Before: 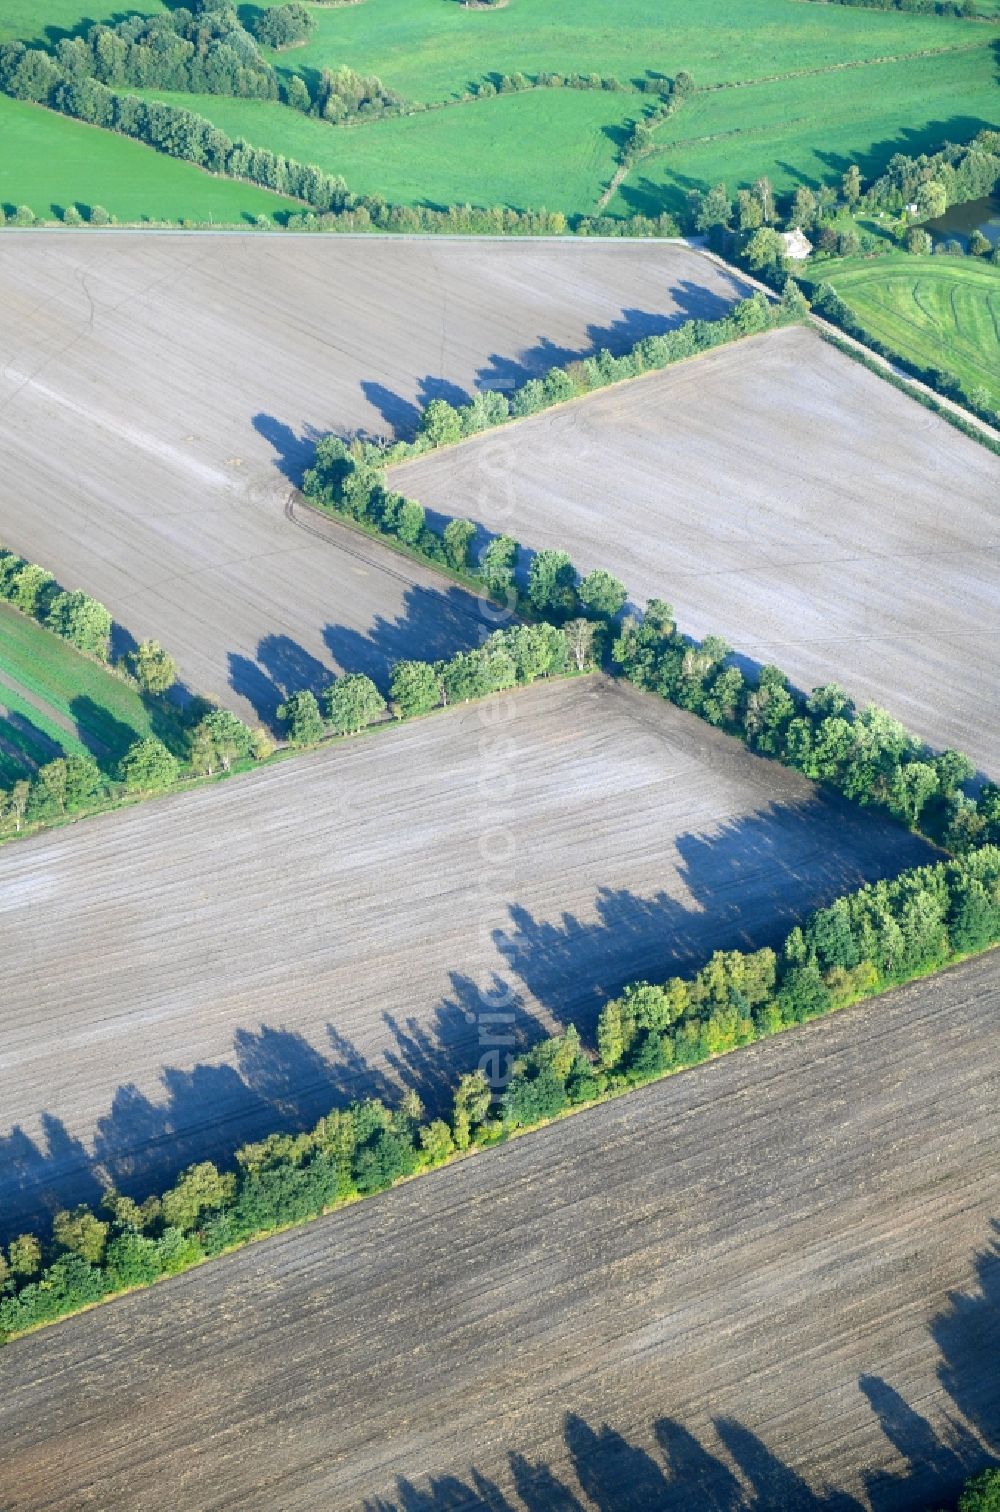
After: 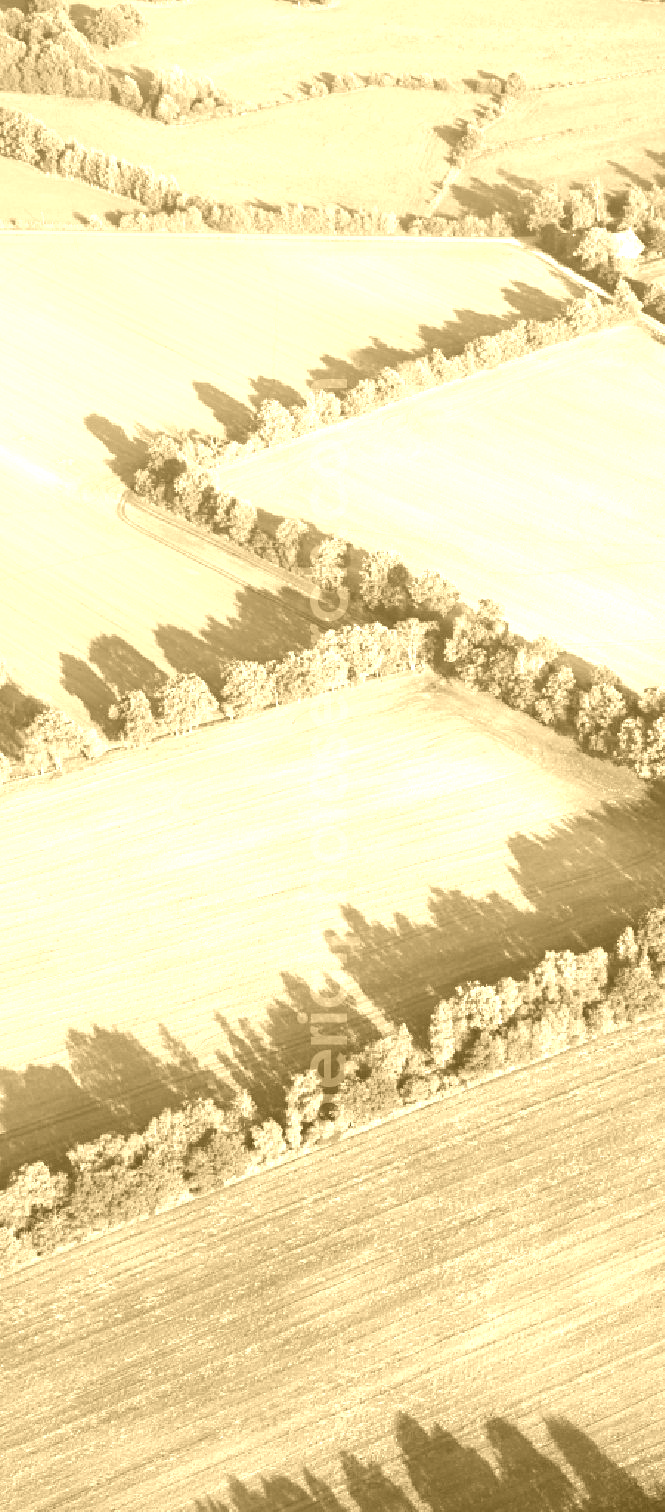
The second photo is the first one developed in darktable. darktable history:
colorize: hue 36°, source mix 100%
crop: left 16.899%, right 16.556%
